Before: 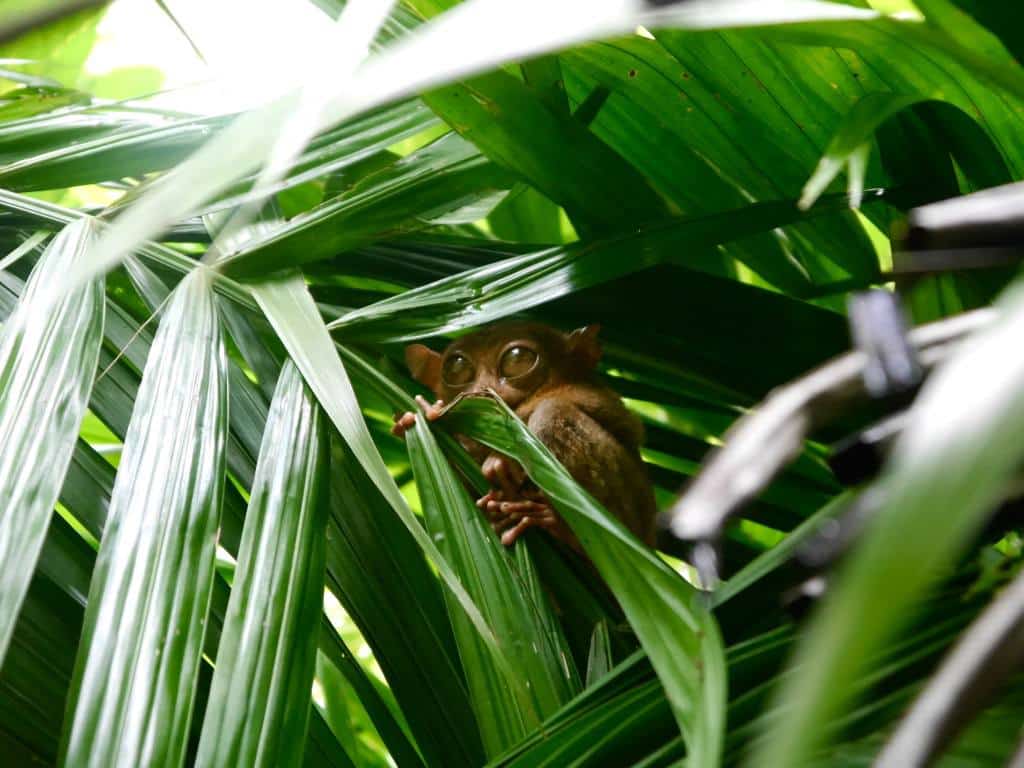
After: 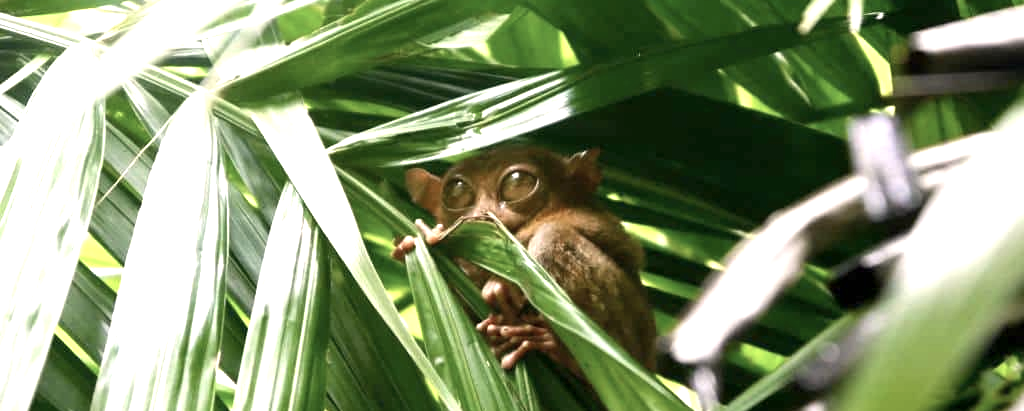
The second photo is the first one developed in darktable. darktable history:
crop and rotate: top 23.043%, bottom 23.437%
color correction: highlights a* 5.59, highlights b* 5.24, saturation 0.68
exposure: black level correction 0.001, exposure 1.116 EV, compensate highlight preservation false
